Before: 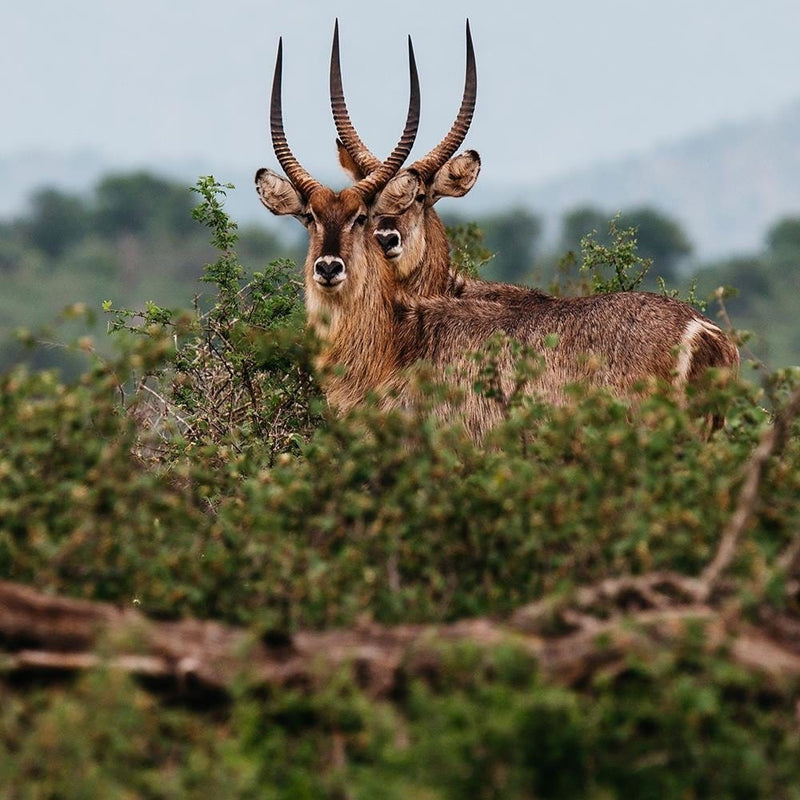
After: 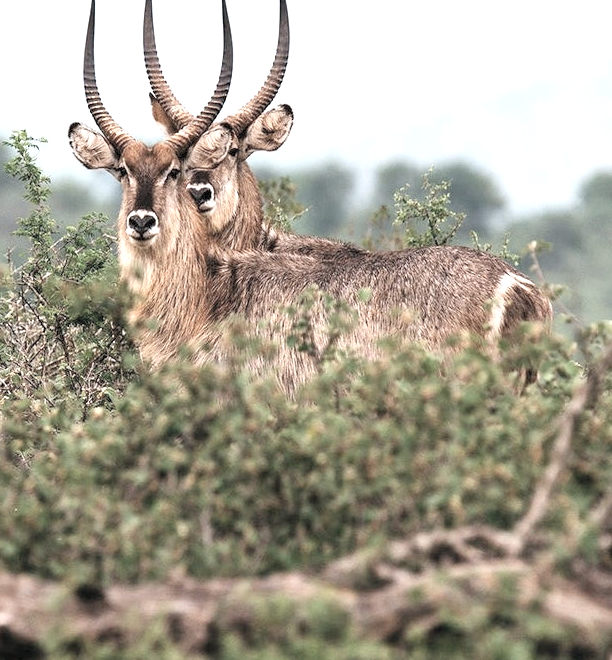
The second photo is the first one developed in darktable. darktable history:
contrast brightness saturation: brightness 0.183, saturation -0.501
exposure: black level correction 0.001, exposure 1.041 EV, compensate highlight preservation false
crop: left 23.433%, top 5.836%, bottom 11.56%
